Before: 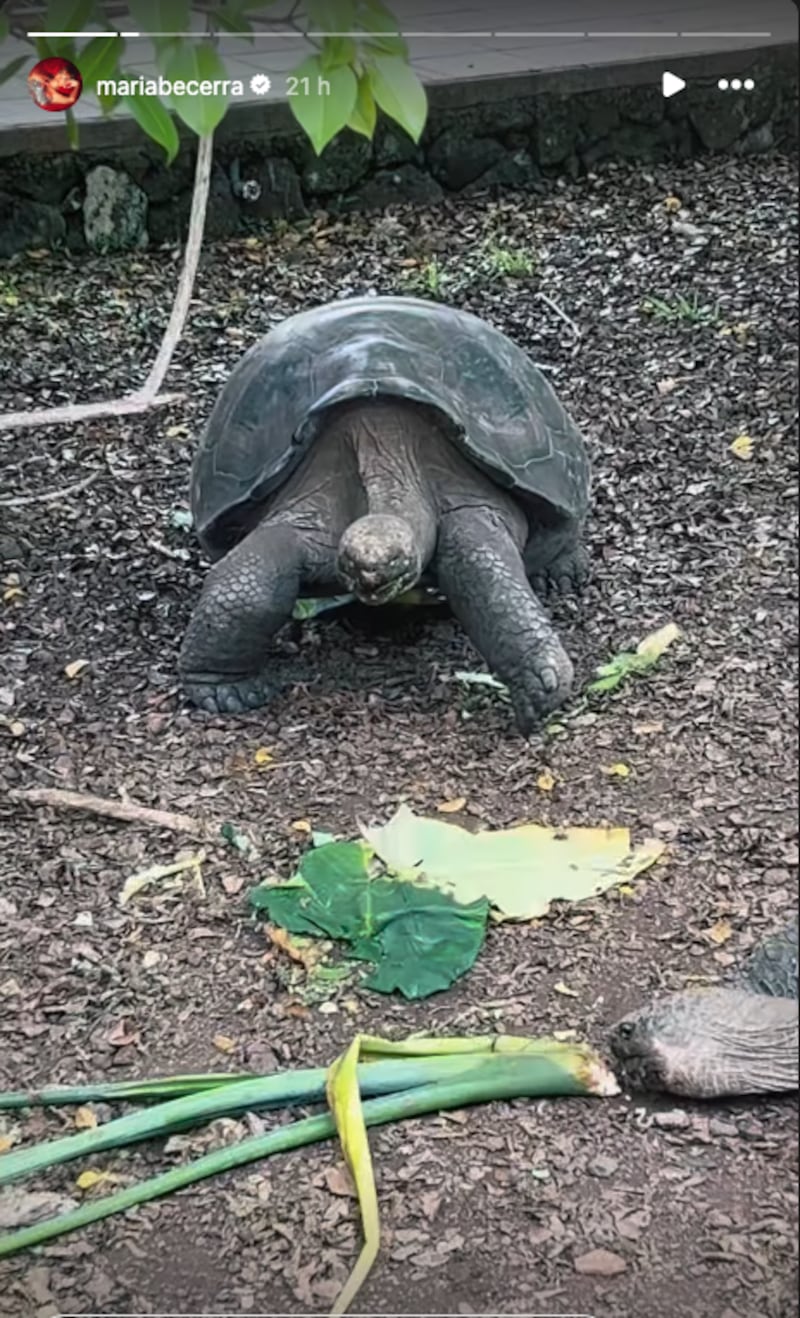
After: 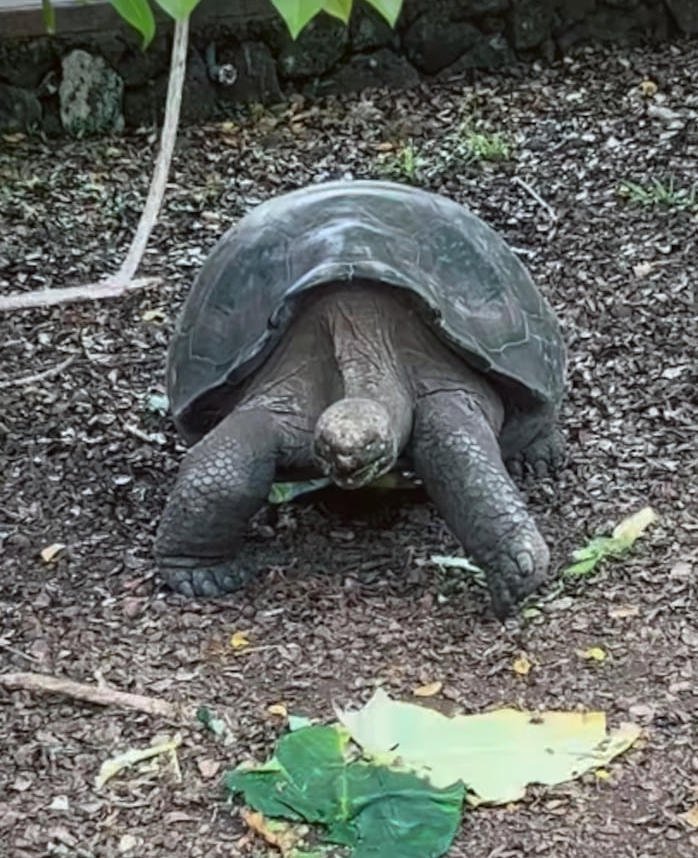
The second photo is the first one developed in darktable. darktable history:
color correction: highlights a* -2.86, highlights b* -2.49, shadows a* 2.51, shadows b* 2.68
crop: left 3.04%, top 8.871%, right 9.615%, bottom 26.029%
